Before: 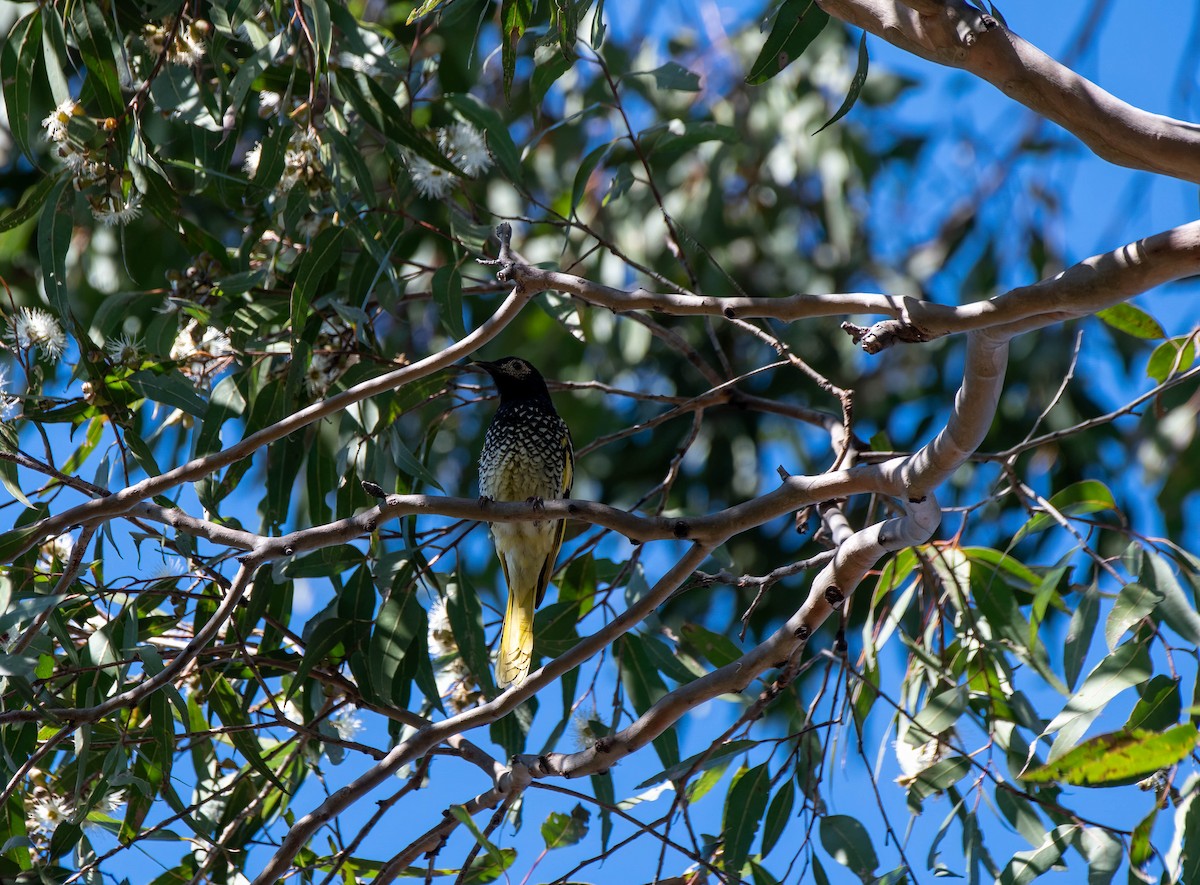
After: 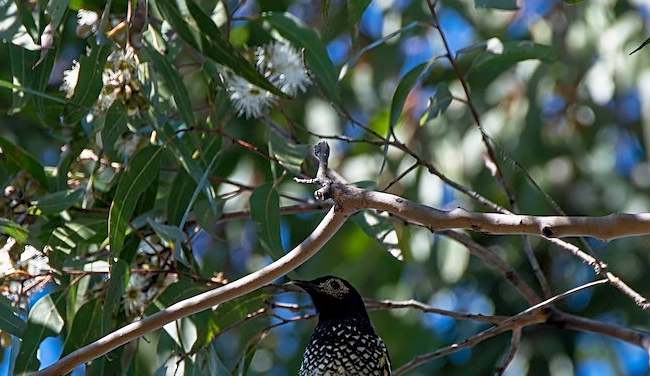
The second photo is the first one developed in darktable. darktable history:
sharpen: on, module defaults
base curve: curves: ch0 [(0, 0) (0.557, 0.834) (1, 1)], preserve colors none
tone equalizer: -8 EV 0.265 EV, -7 EV 0.424 EV, -6 EV 0.441 EV, -5 EV 0.211 EV, -3 EV -0.251 EV, -2 EV -0.439 EV, -1 EV -0.413 EV, +0 EV -0.248 EV, mask exposure compensation -0.492 EV
crop: left 15.194%, top 9.242%, right 30.615%, bottom 48.27%
